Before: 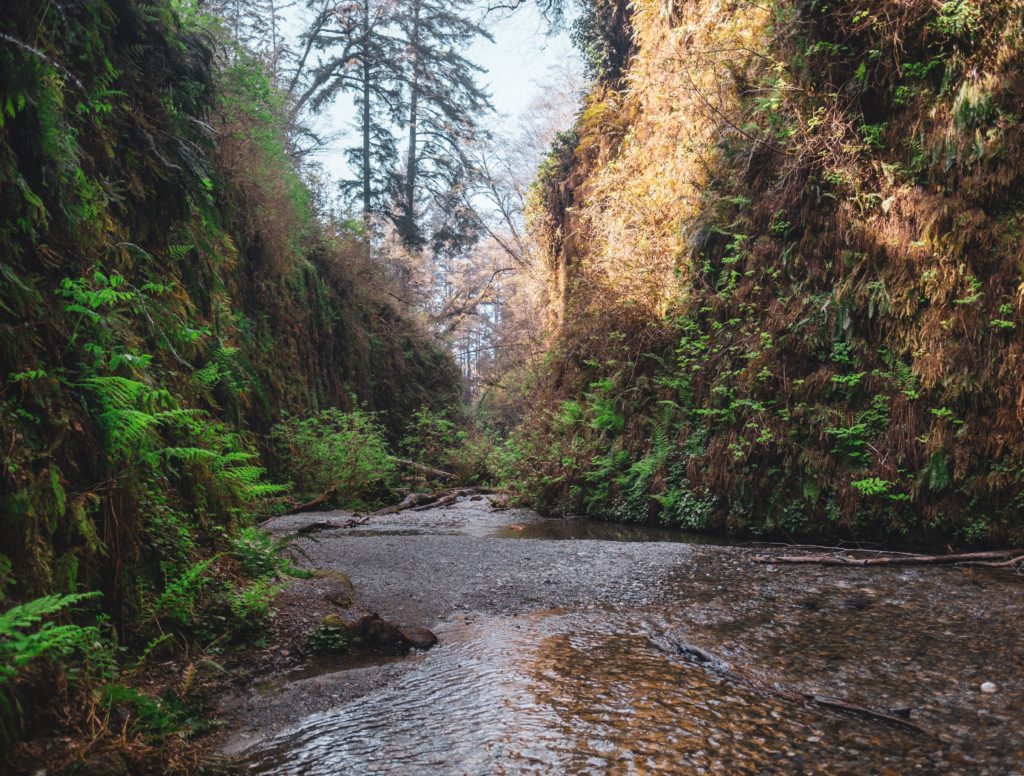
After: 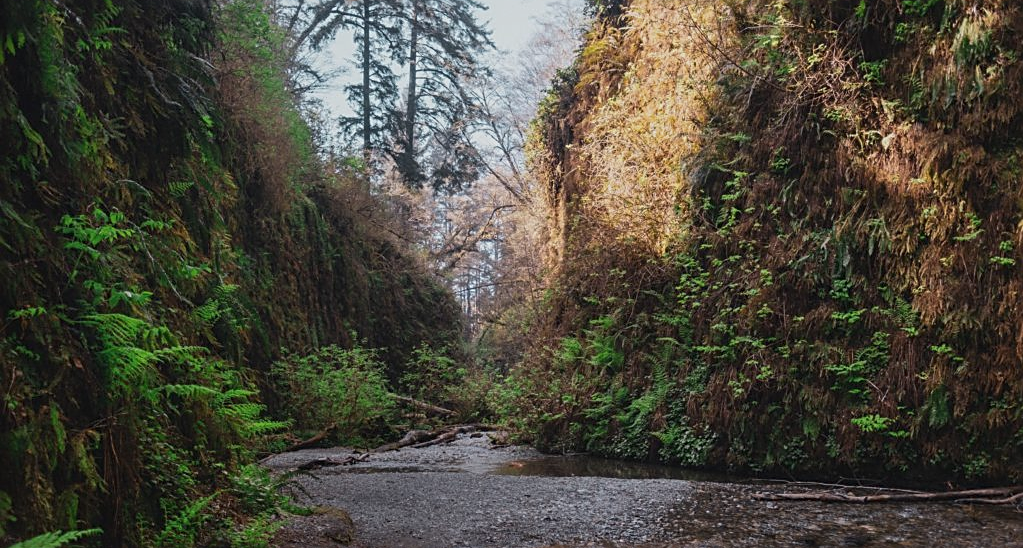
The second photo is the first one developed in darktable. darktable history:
exposure: exposure -0.462 EV, compensate highlight preservation false
crop and rotate: top 8.293%, bottom 20.996%
sharpen: on, module defaults
